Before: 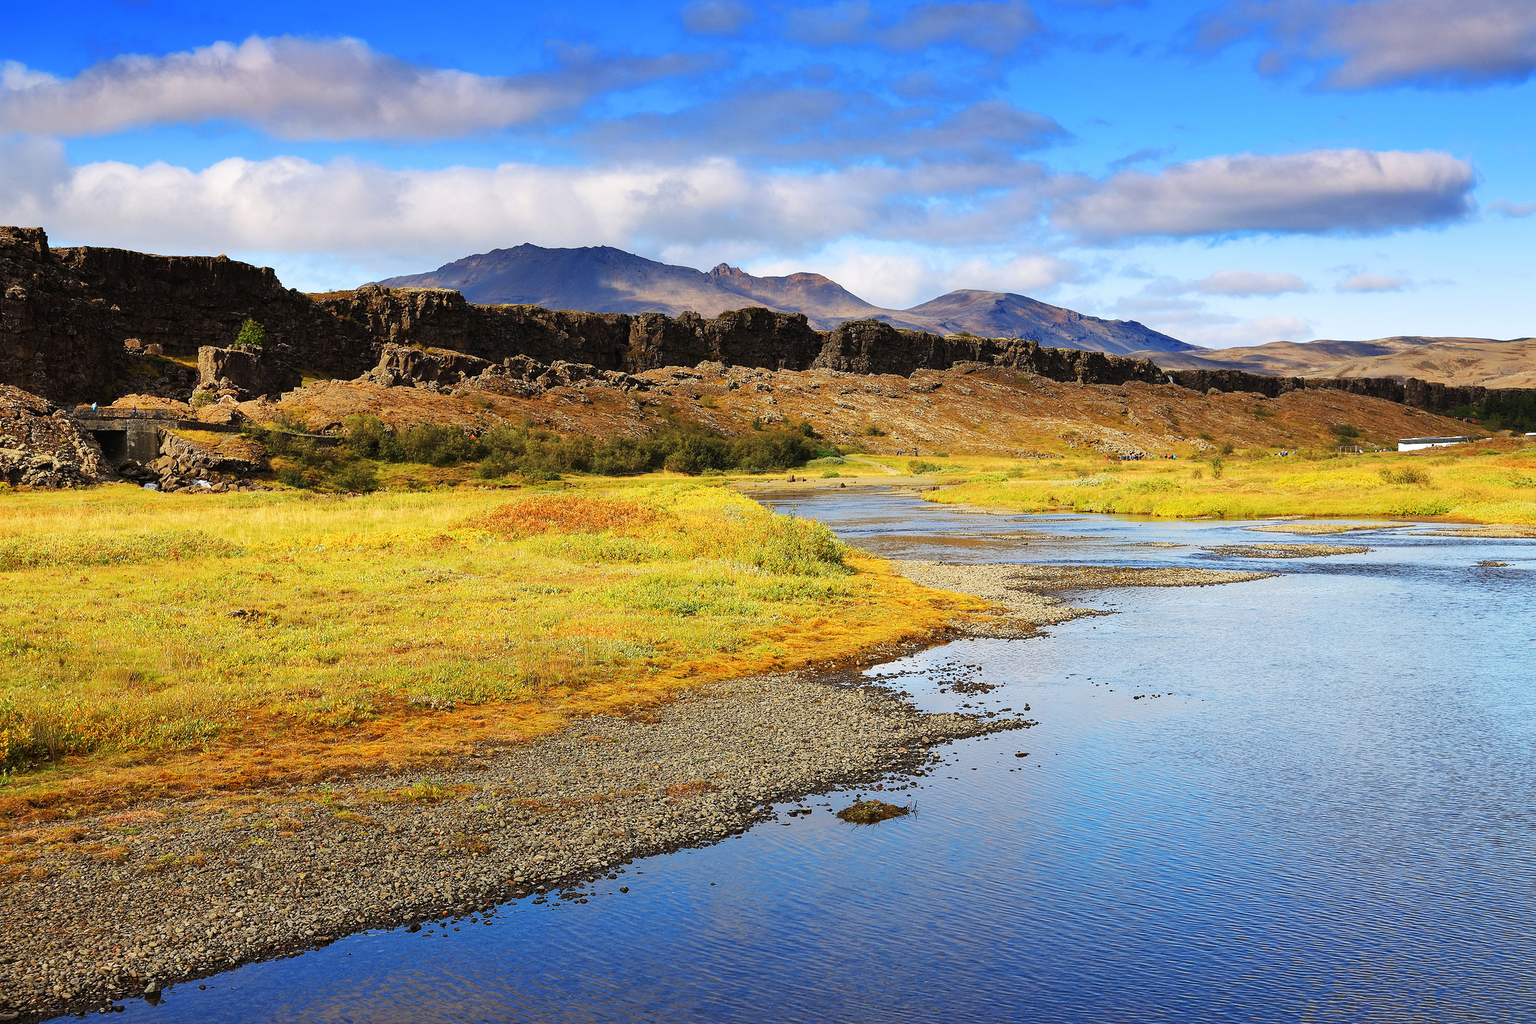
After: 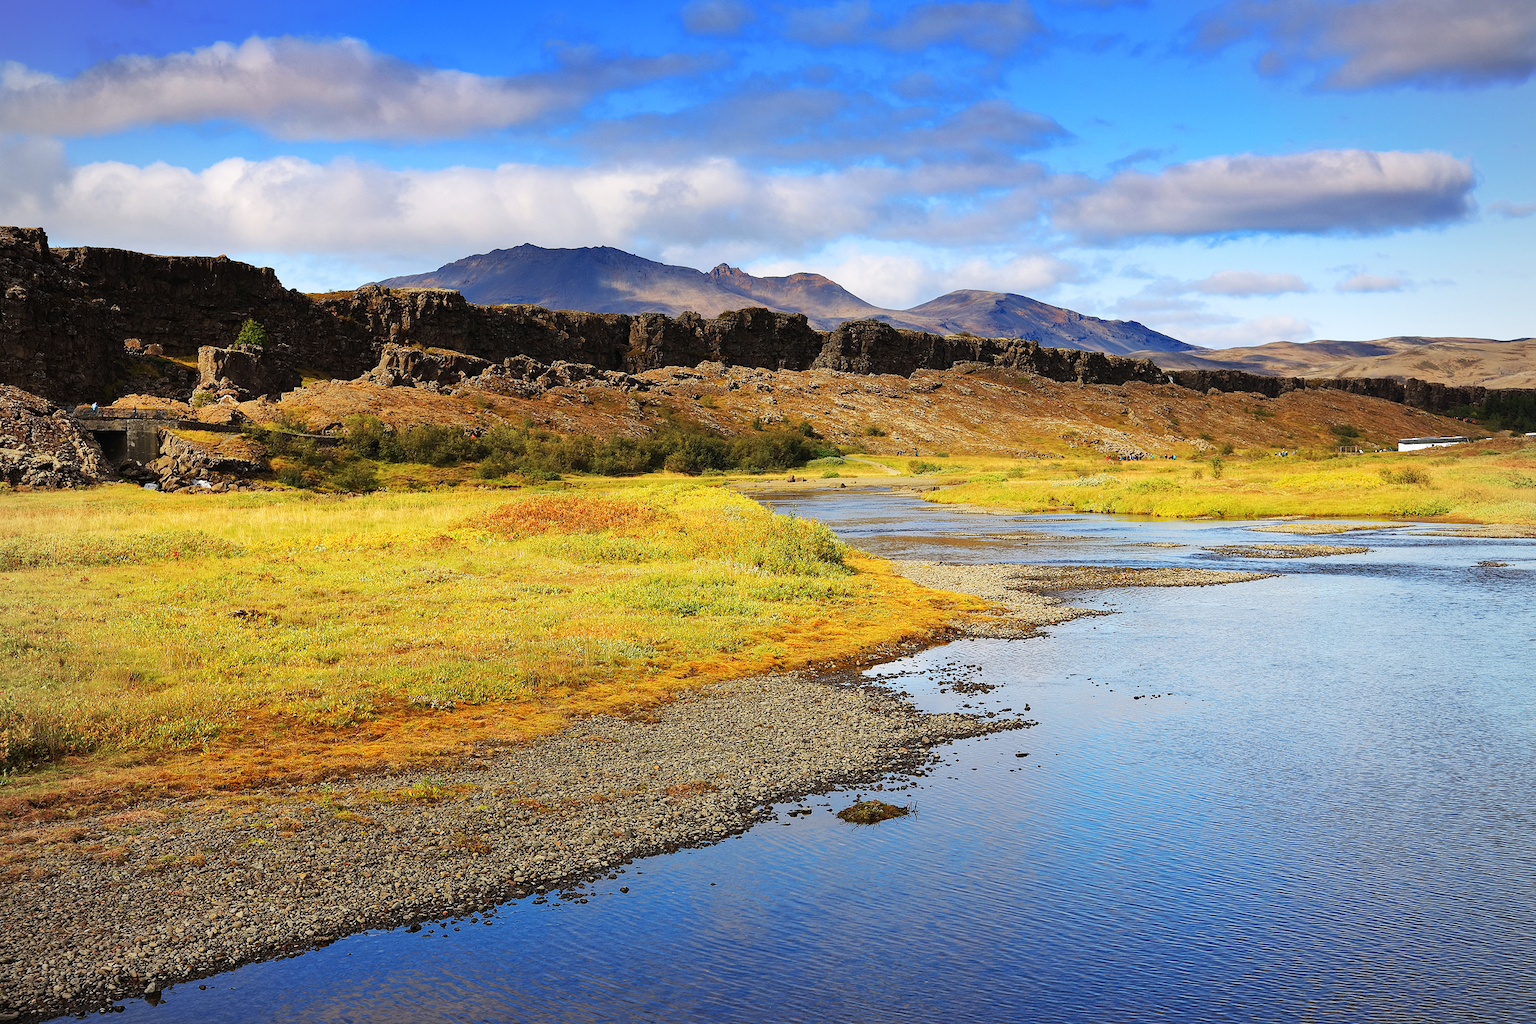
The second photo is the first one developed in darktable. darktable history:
vignetting: fall-off radius 60.89%, brightness -0.281, unbound false
